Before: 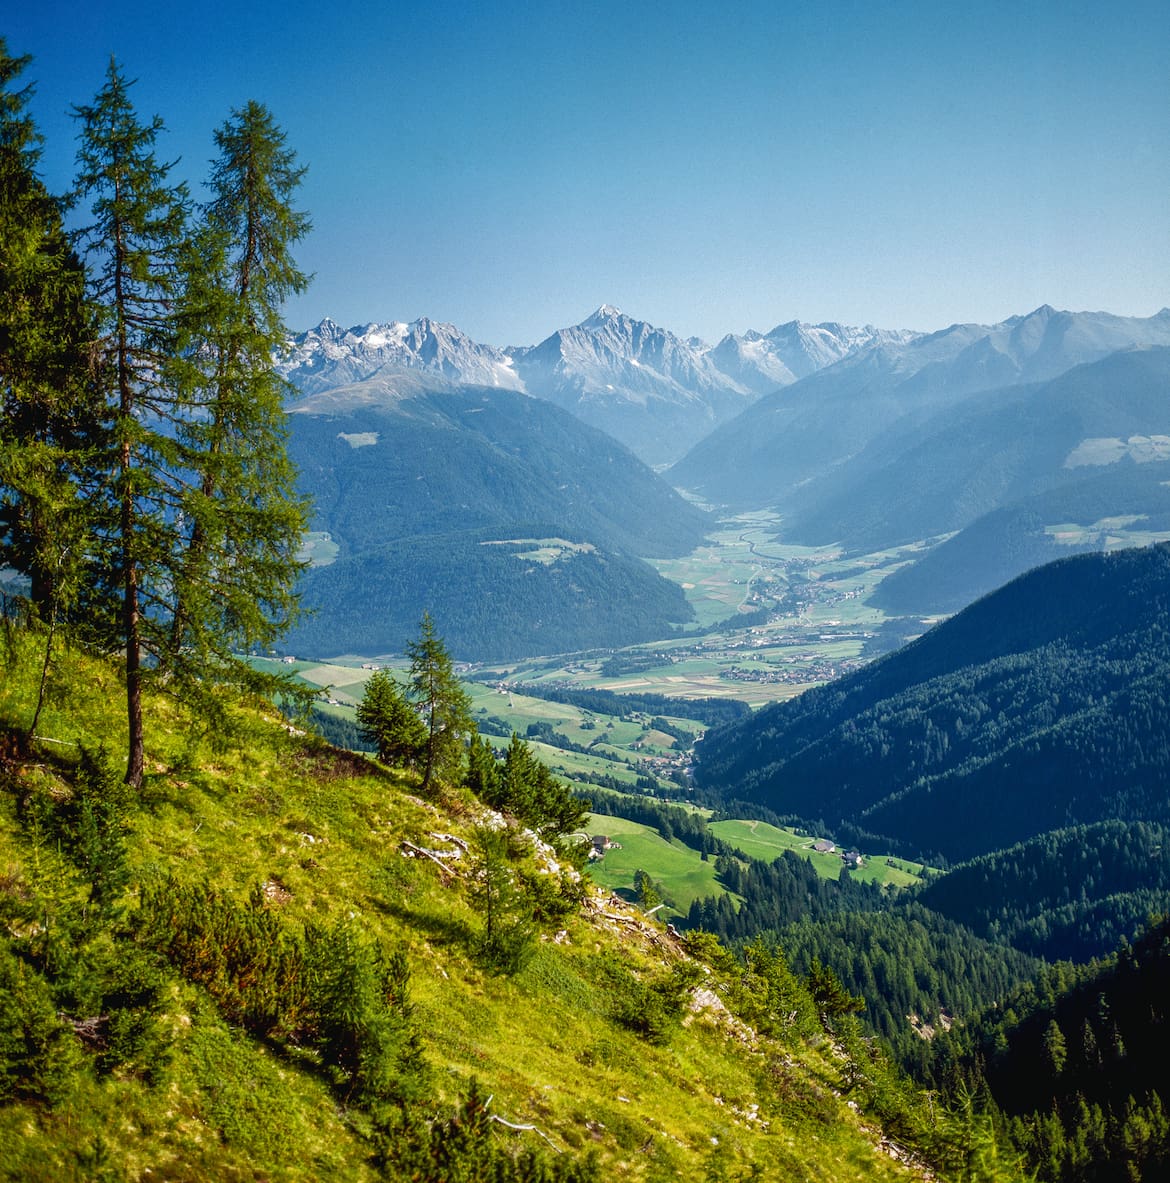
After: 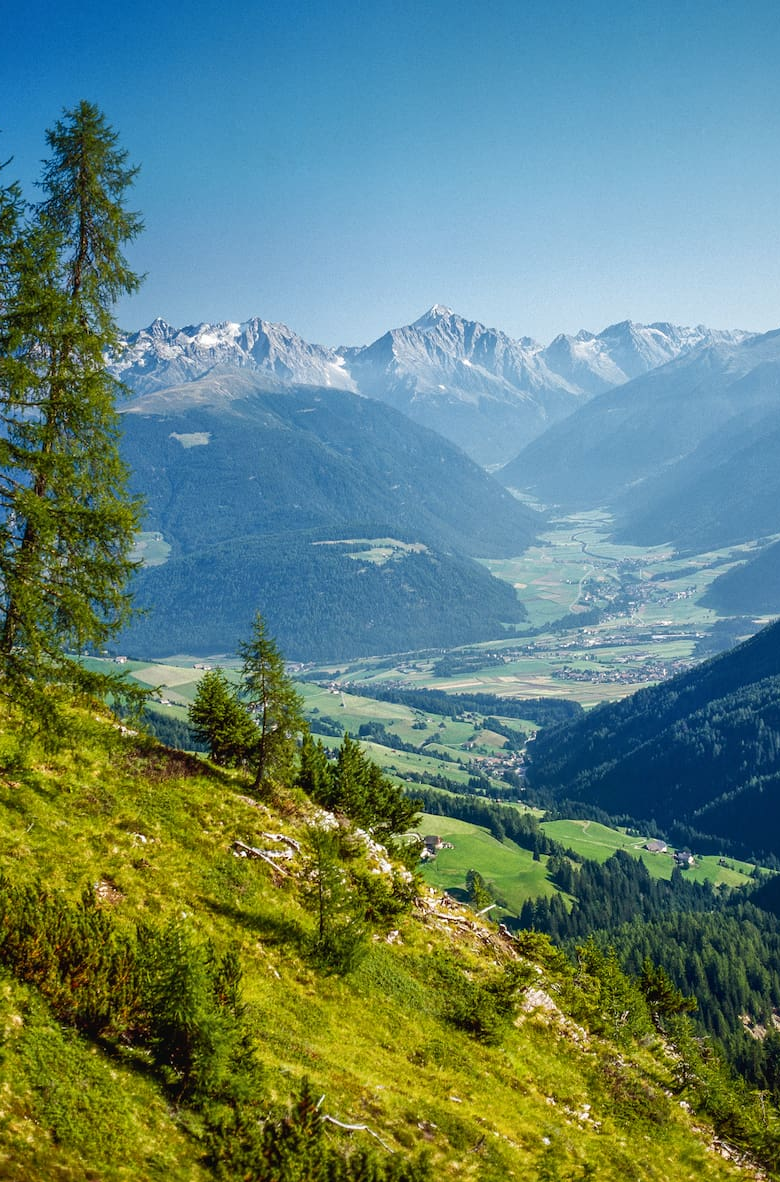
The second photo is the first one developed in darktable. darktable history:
crop and rotate: left 14.441%, right 18.853%
